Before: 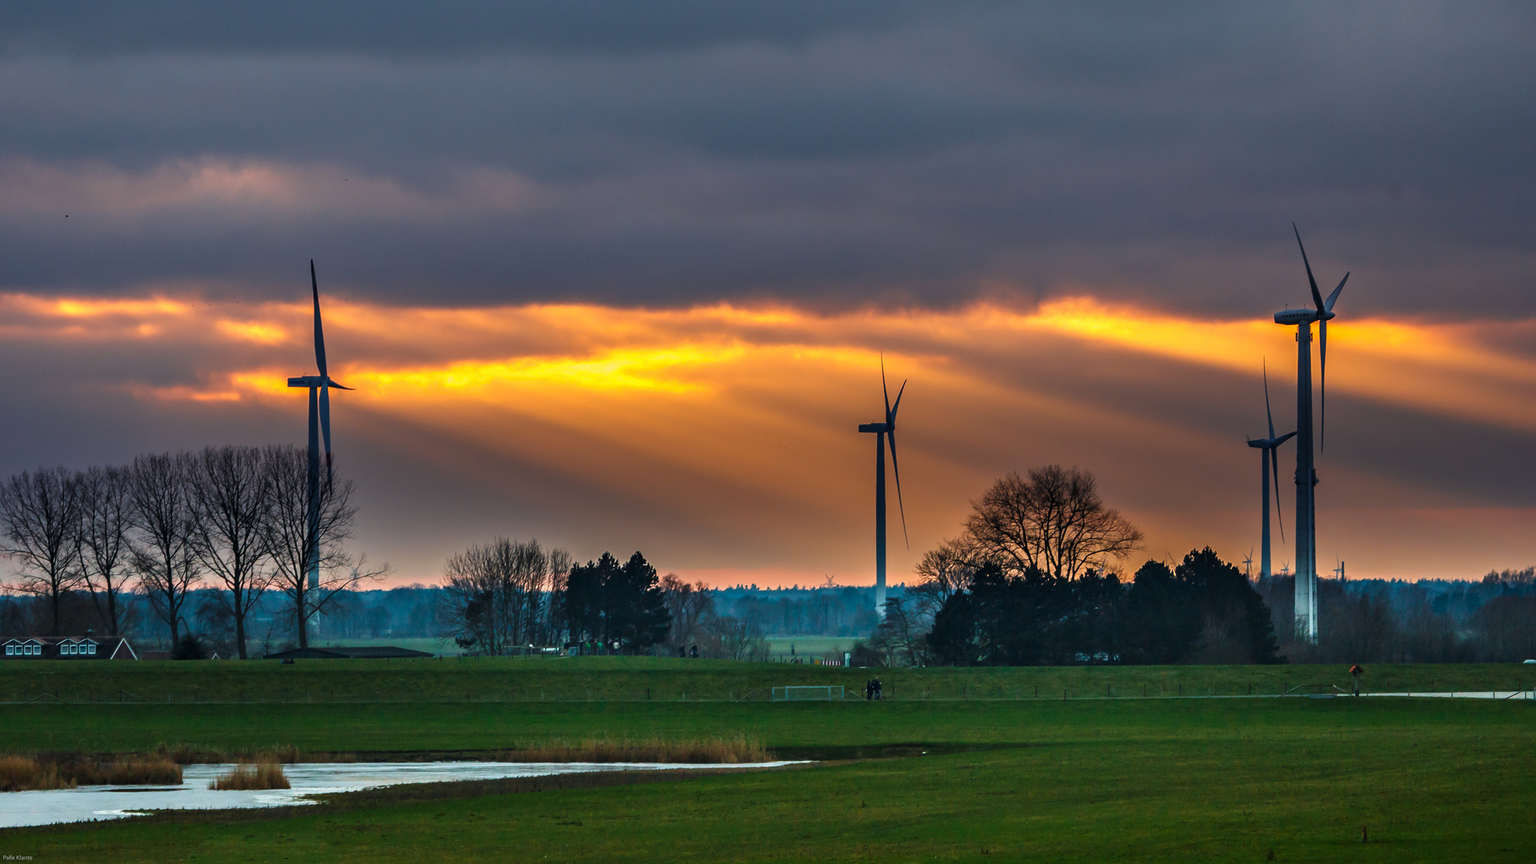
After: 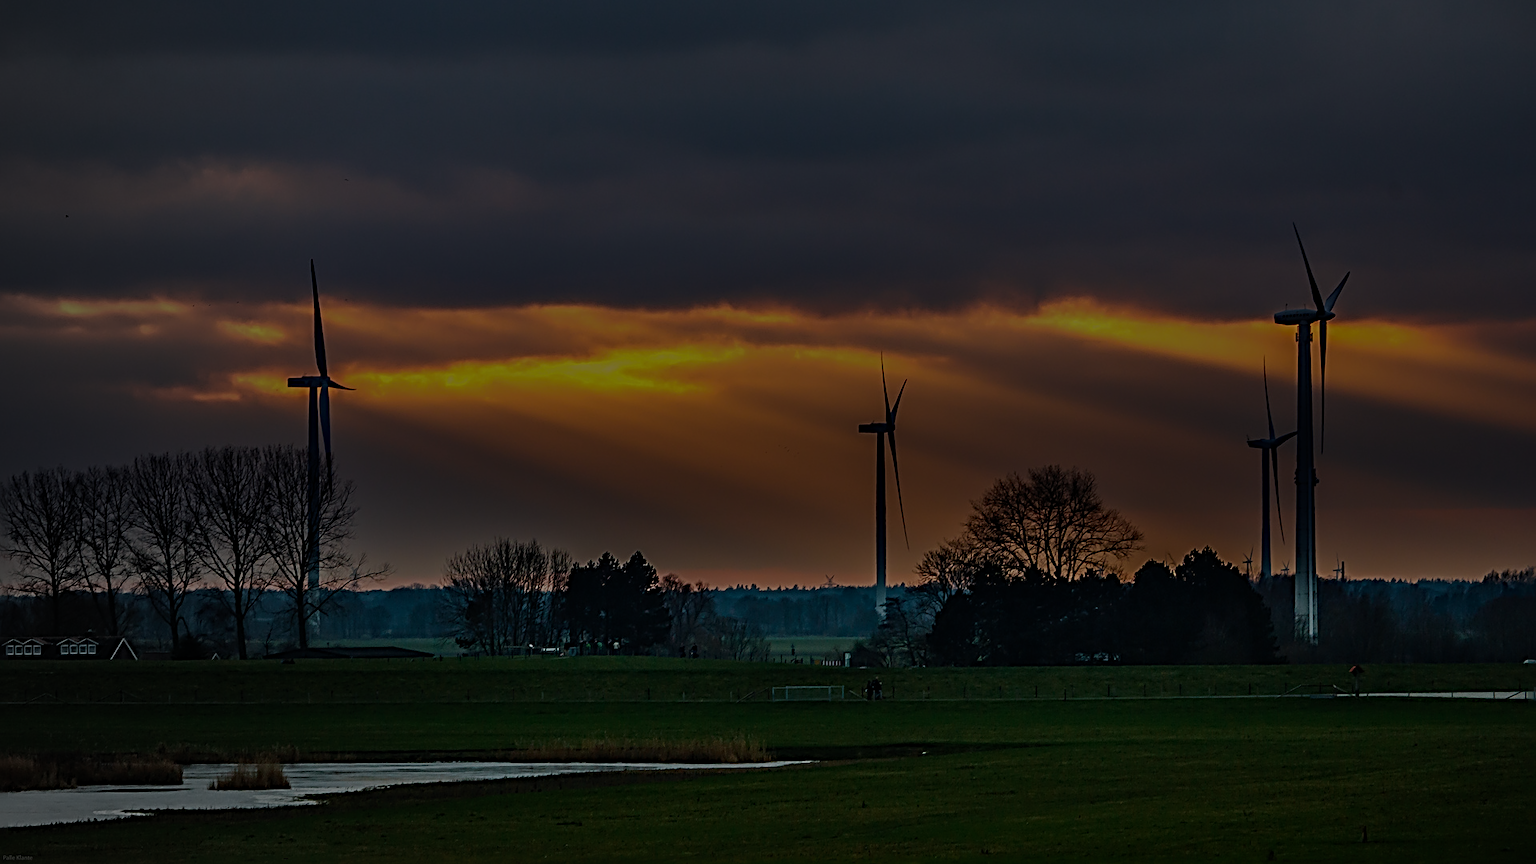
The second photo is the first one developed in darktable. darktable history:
vignetting: brightness -0.262, center (0.217, -0.241)
exposure: exposure -2.415 EV, compensate highlight preservation false
tone equalizer: on, module defaults
sharpen: radius 3.675, amount 0.943
